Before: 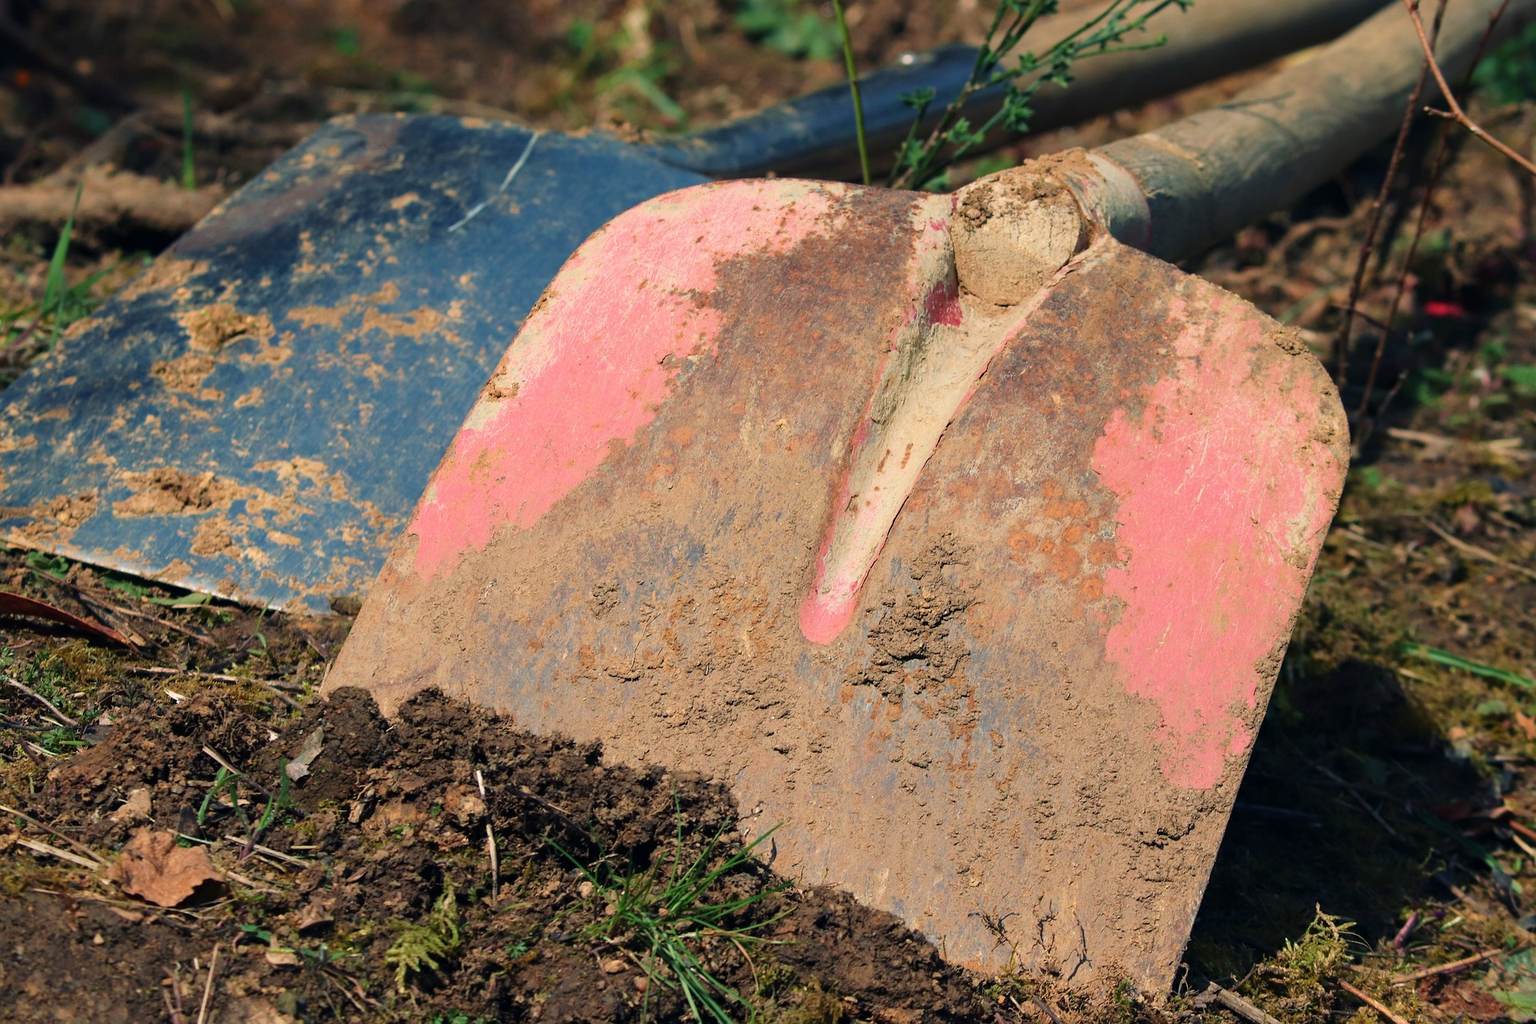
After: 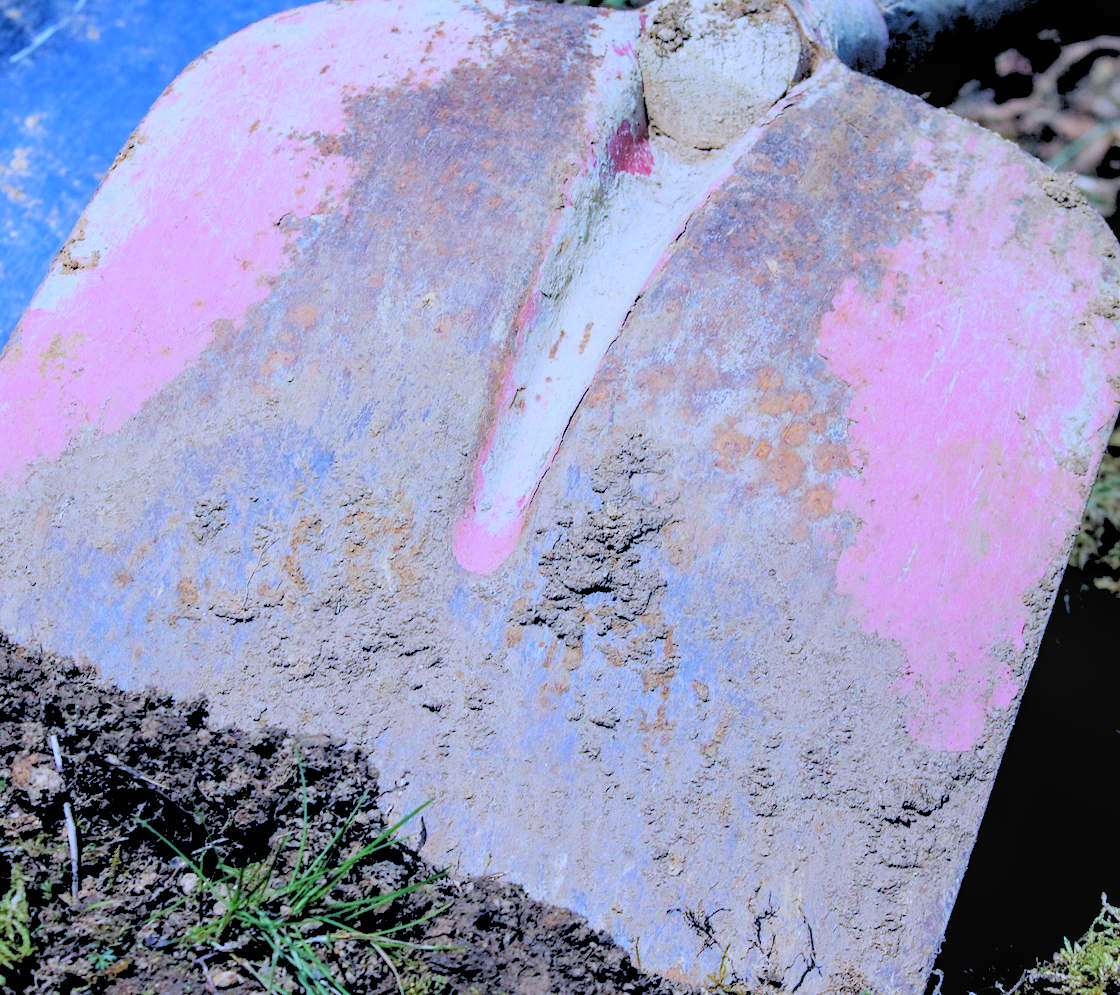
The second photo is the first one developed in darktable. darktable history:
local contrast: on, module defaults
white balance: red 0.766, blue 1.537
rotate and perspective: rotation -0.45°, automatic cropping original format, crop left 0.008, crop right 0.992, crop top 0.012, crop bottom 0.988
exposure: black level correction 0, exposure 0.5 EV, compensate exposure bias true, compensate highlight preservation false
crop and rotate: left 28.256%, top 17.734%, right 12.656%, bottom 3.573%
filmic rgb: middle gray luminance 18.42%, black relative exposure -9 EV, white relative exposure 3.75 EV, threshold 6 EV, target black luminance 0%, hardness 4.85, latitude 67.35%, contrast 0.955, highlights saturation mix 20%, shadows ↔ highlights balance 21.36%, add noise in highlights 0, preserve chrominance luminance Y, color science v3 (2019), use custom middle-gray values true, iterations of high-quality reconstruction 0, contrast in highlights soft, enable highlight reconstruction true
rgb levels: levels [[0.027, 0.429, 0.996], [0, 0.5, 1], [0, 0.5, 1]]
